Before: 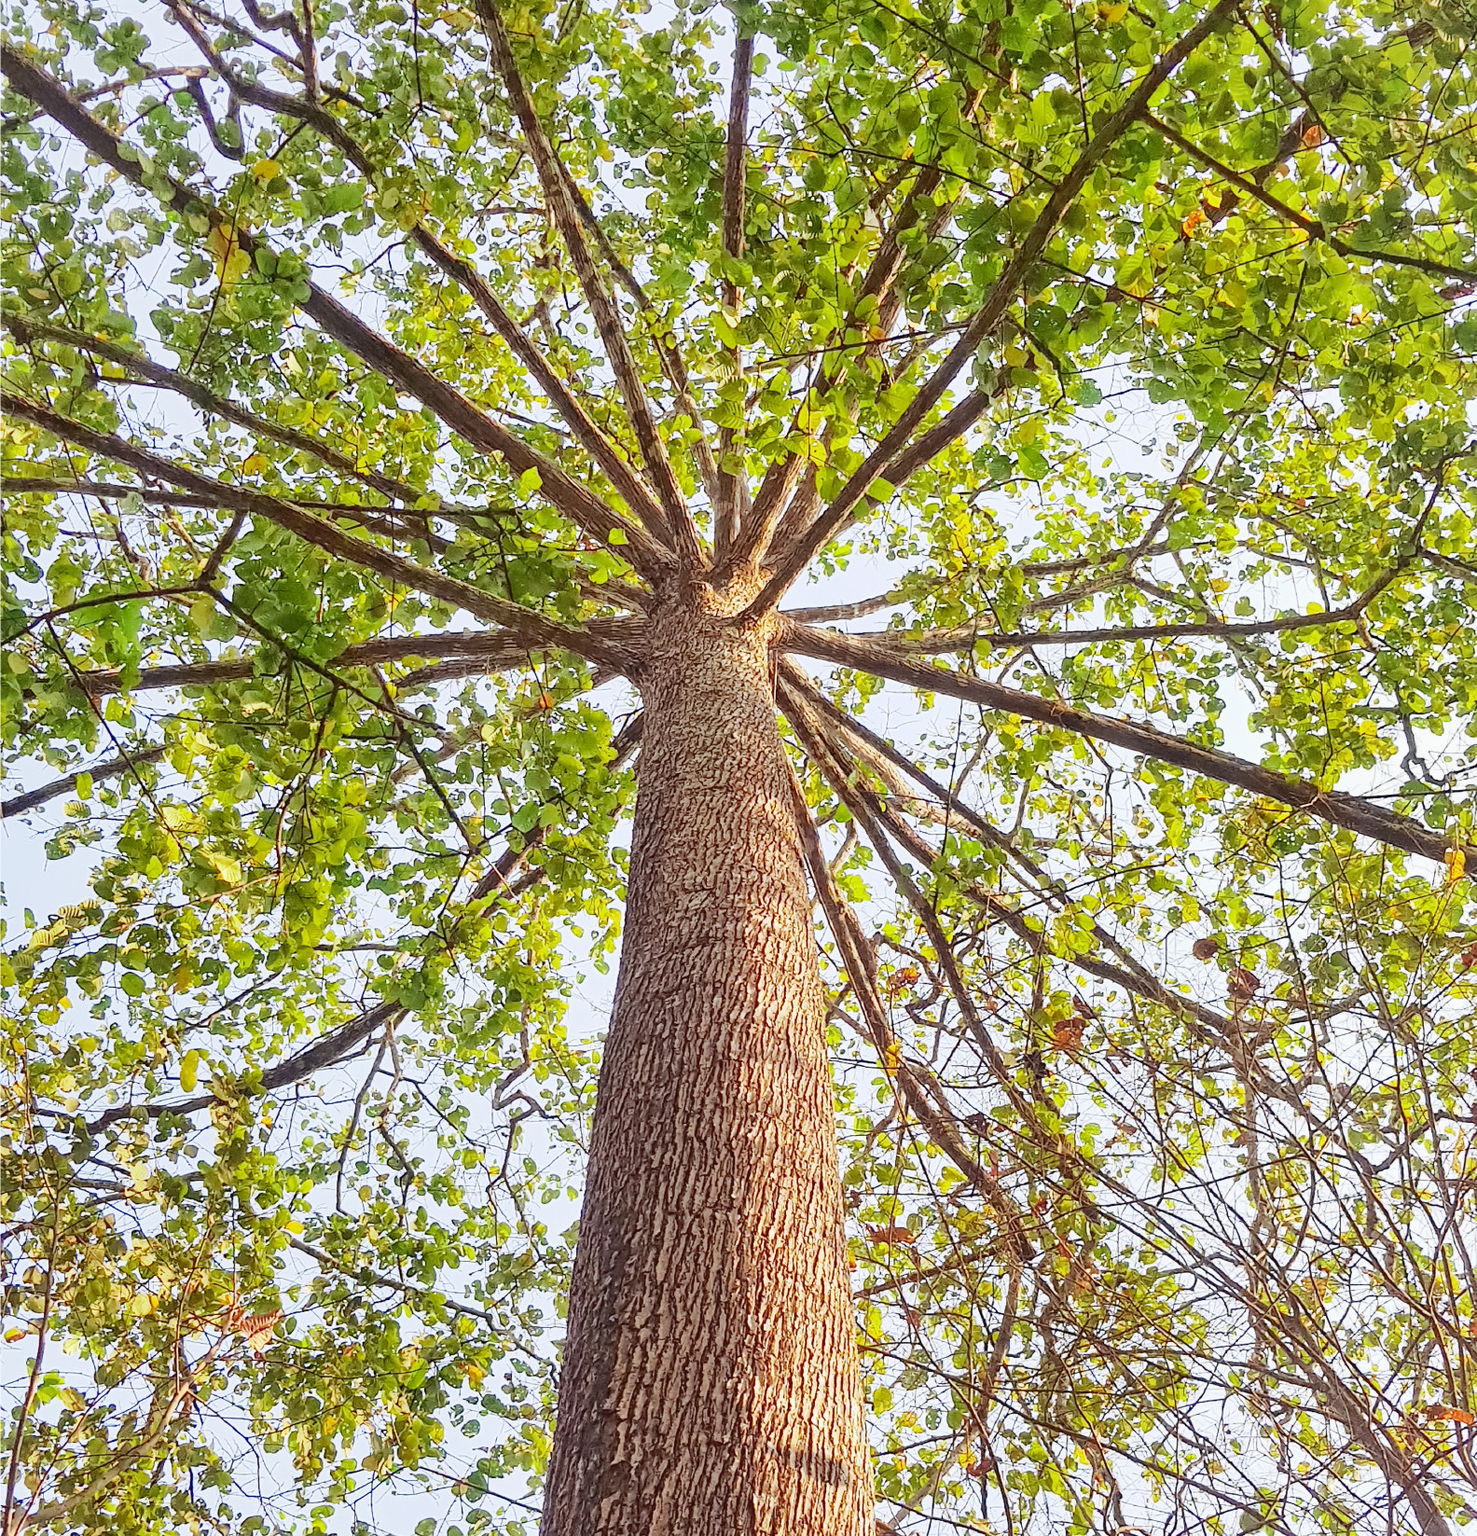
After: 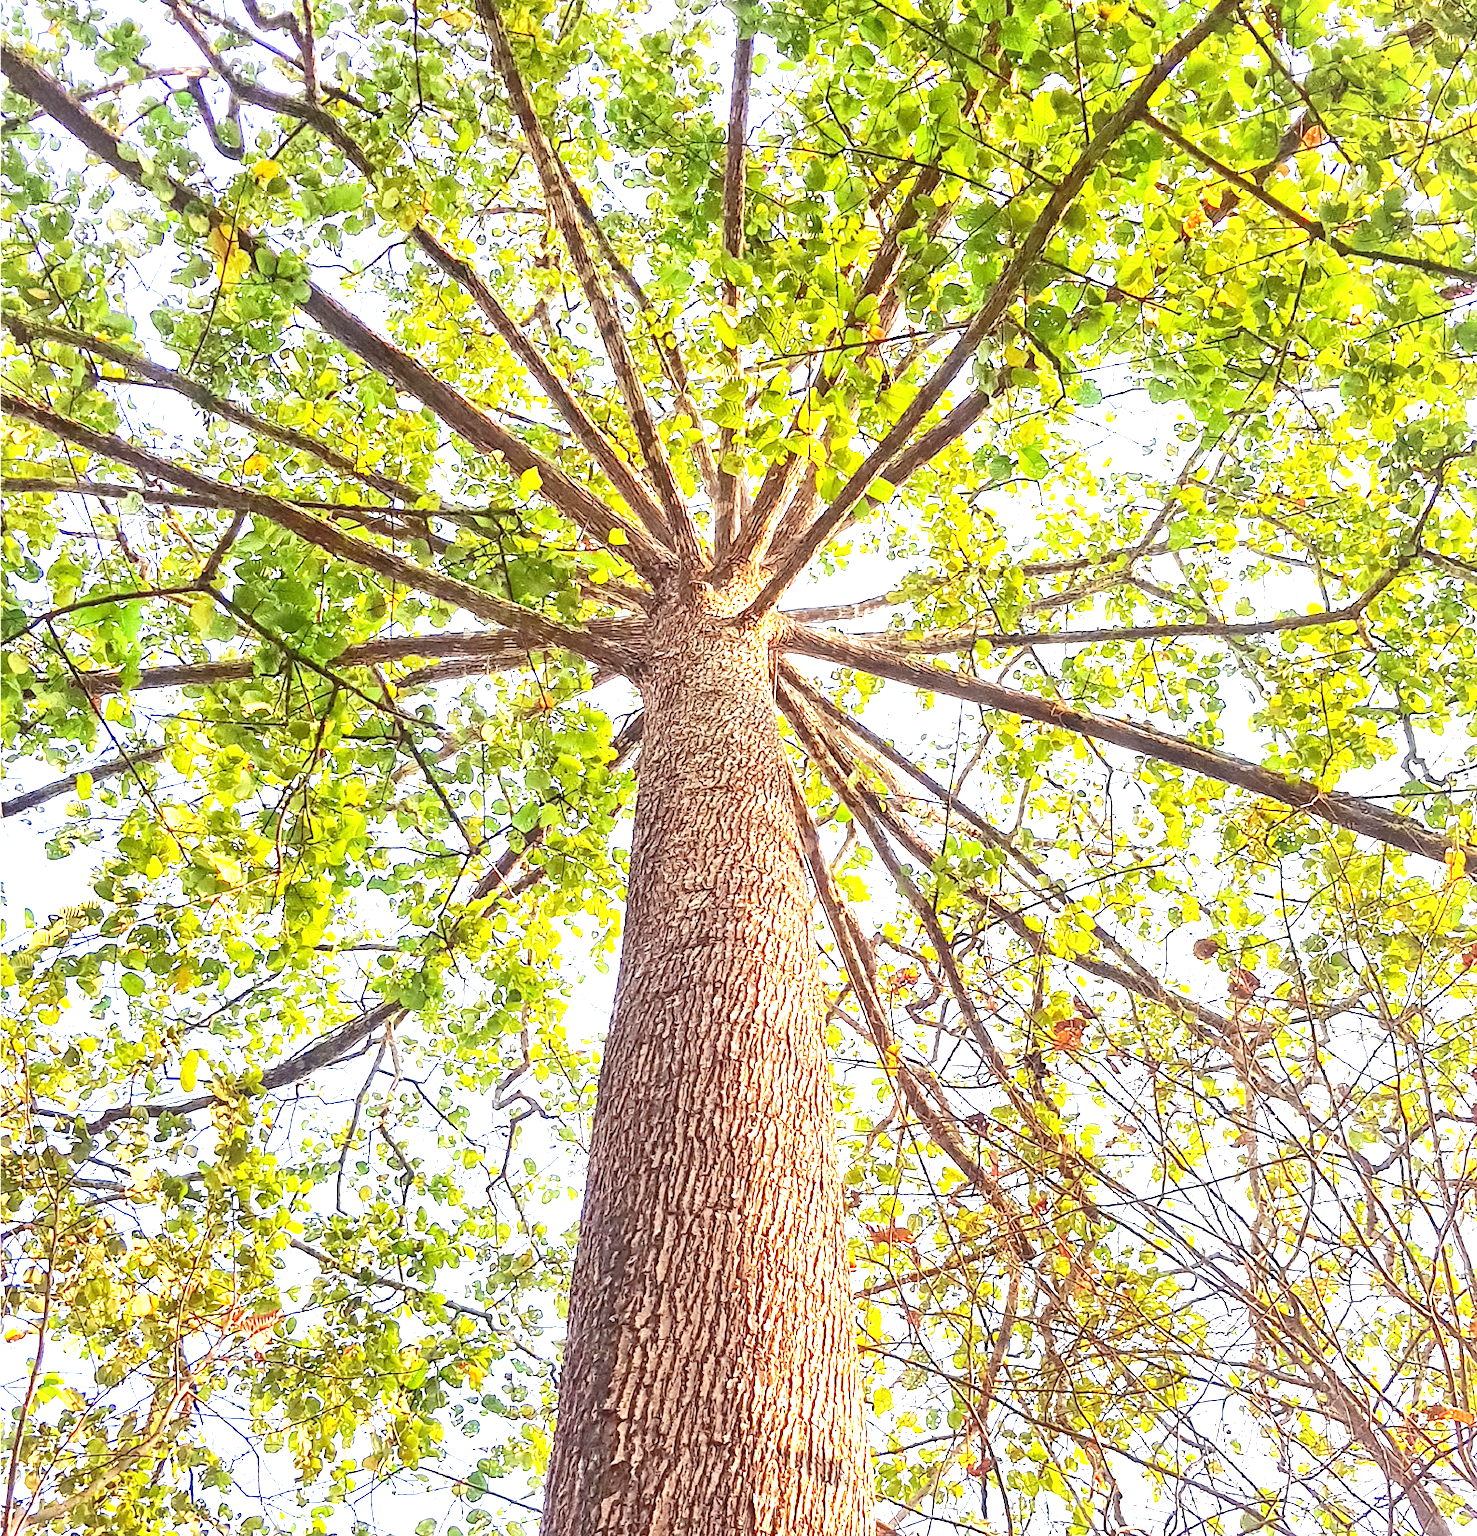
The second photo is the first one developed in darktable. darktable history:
exposure: black level correction 0, exposure 1.1 EV, compensate exposure bias true, compensate highlight preservation false
tone equalizer: on, module defaults
